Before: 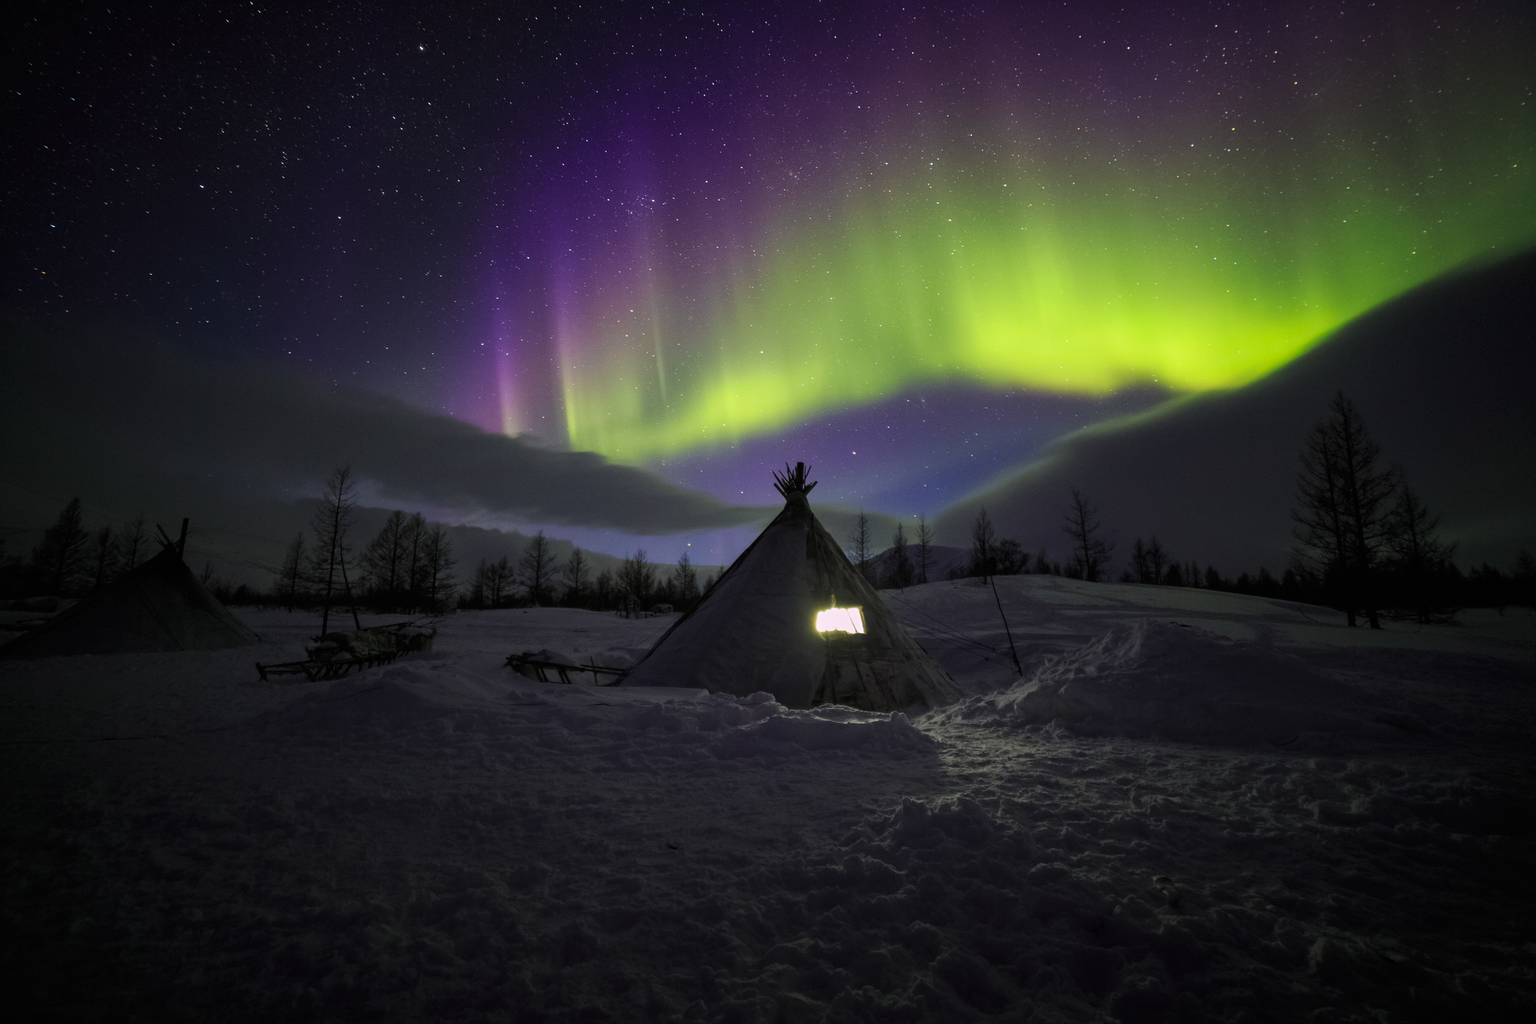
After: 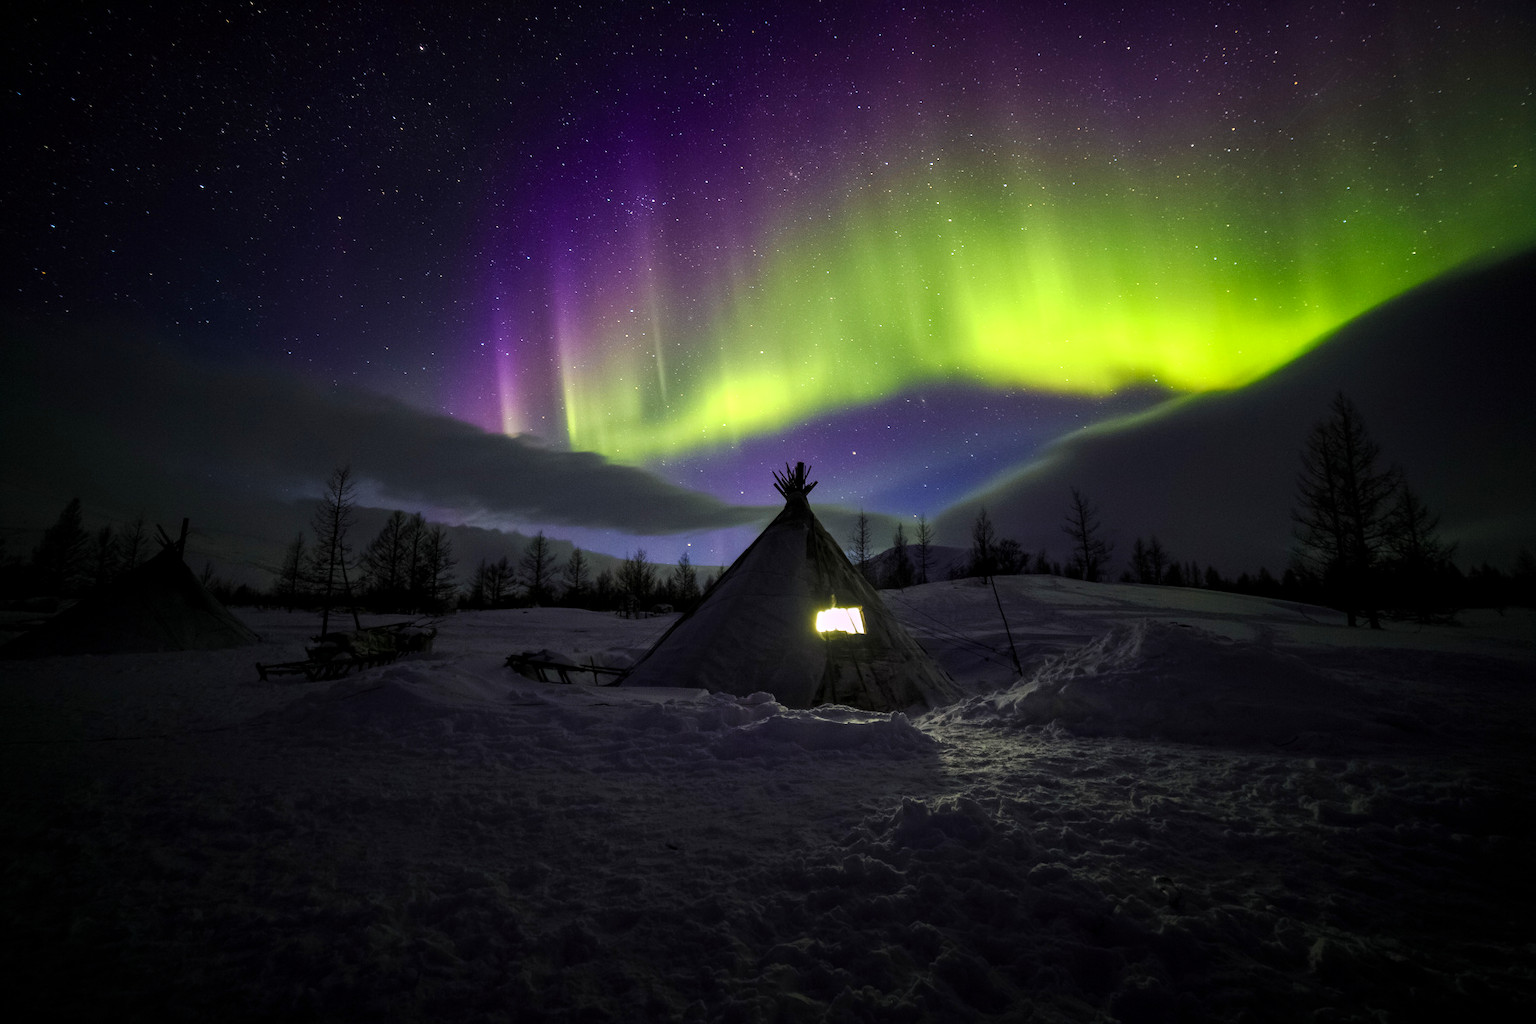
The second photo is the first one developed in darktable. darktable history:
local contrast: on, module defaults
color balance rgb: shadows lift › luminance -20%, power › hue 72.24°, highlights gain › luminance 15%, global offset › hue 171.6°, perceptual saturation grading › highlights -15%, perceptual saturation grading › shadows 25%, global vibrance 35%, contrast 10%
exposure: exposure -0.01 EV, compensate highlight preservation false
